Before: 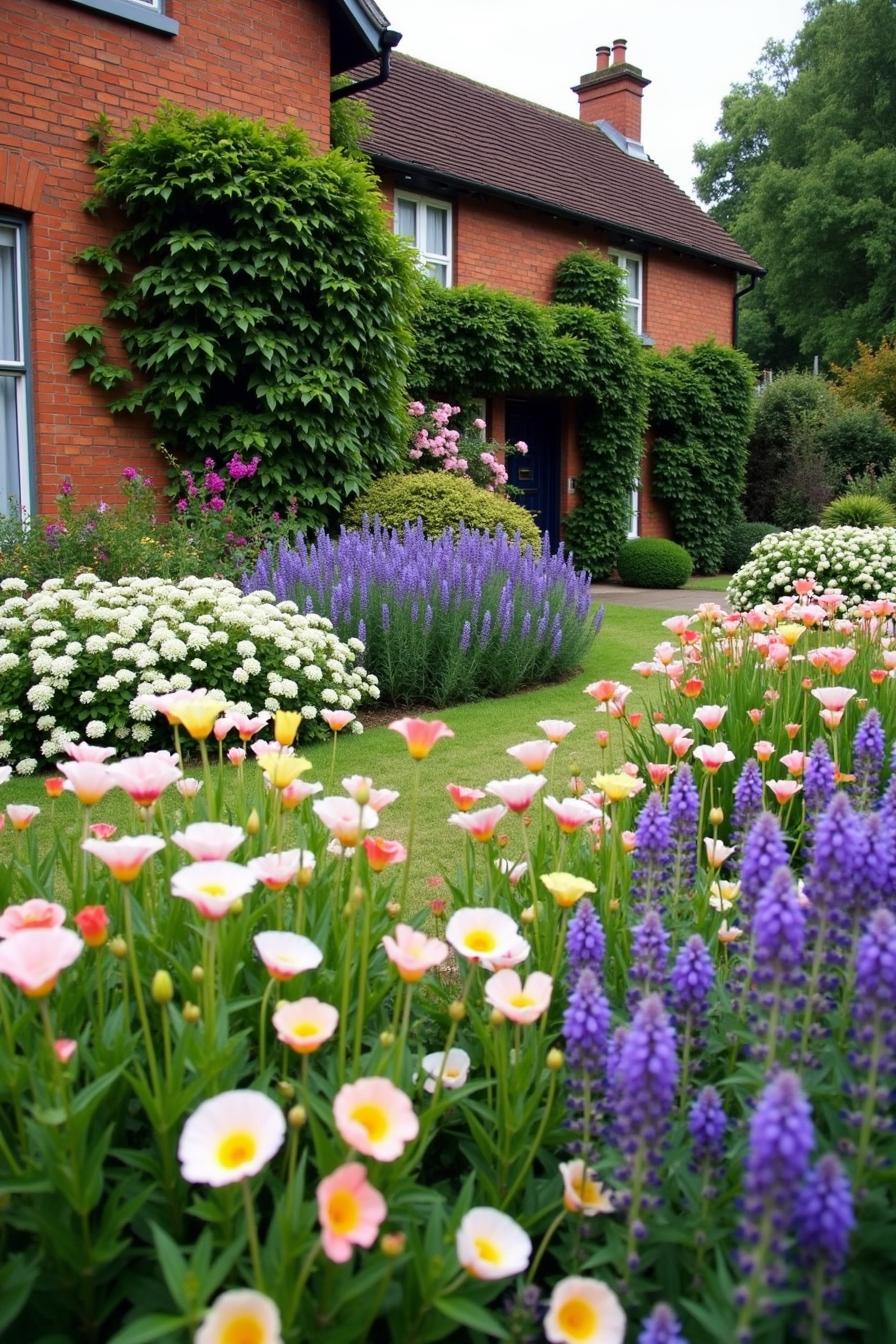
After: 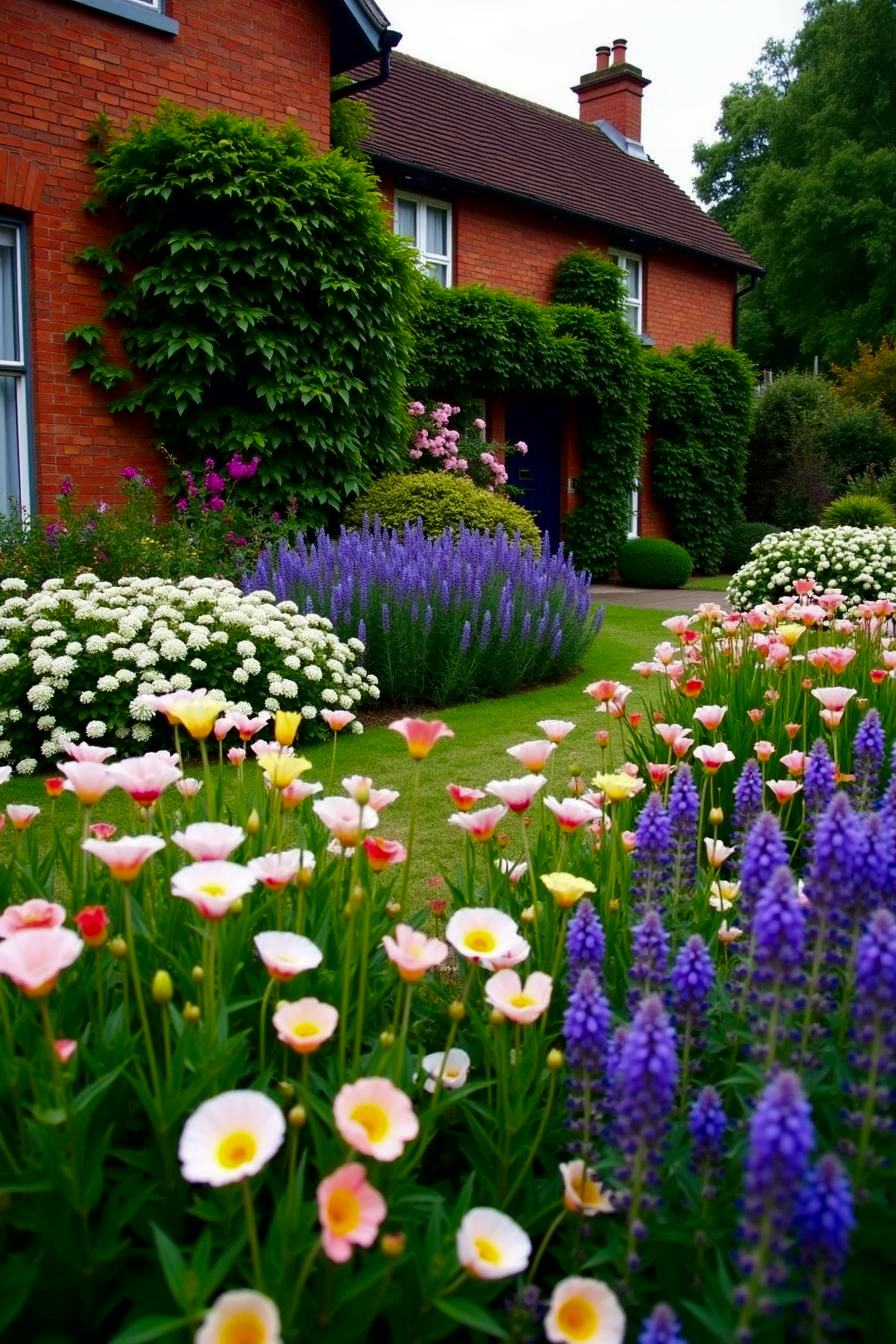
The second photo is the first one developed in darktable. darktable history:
contrast brightness saturation: brightness -0.246, saturation 0.197
